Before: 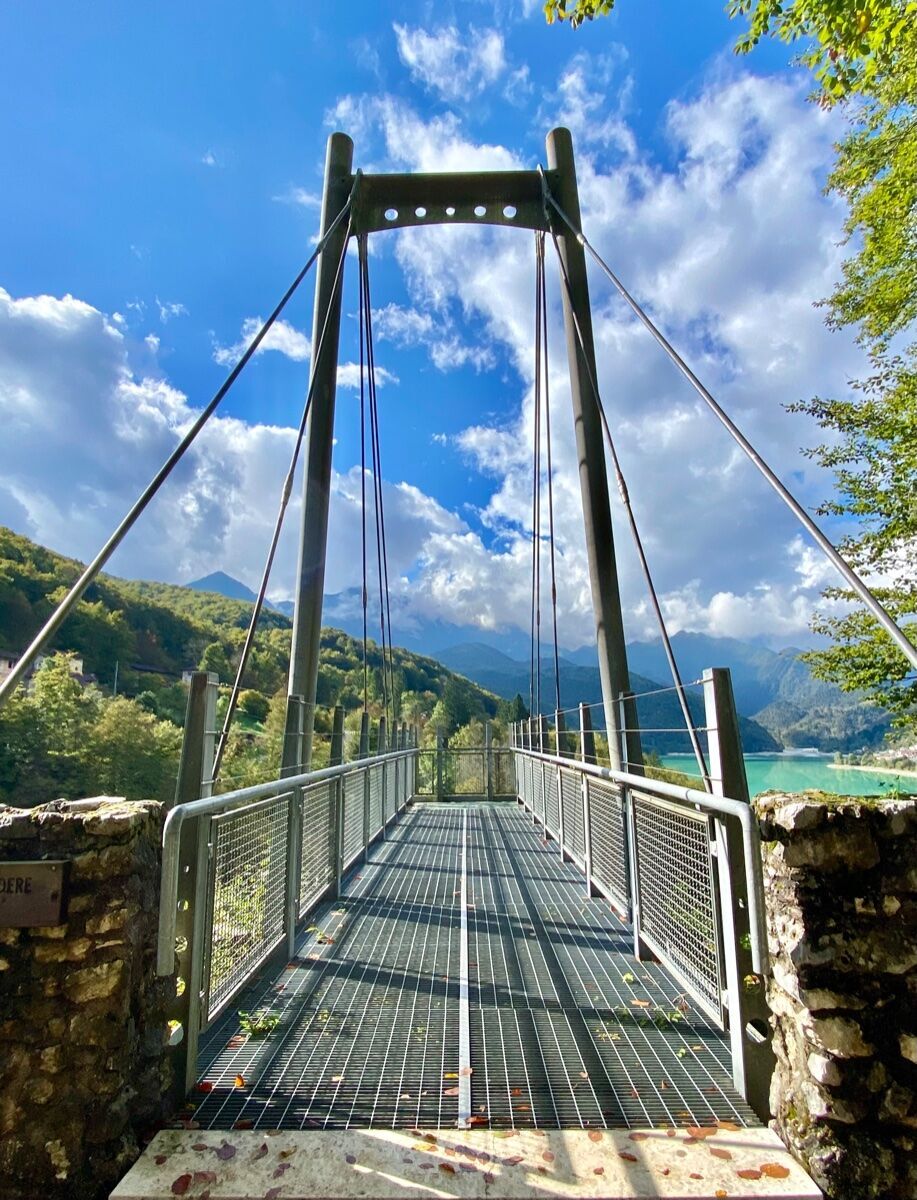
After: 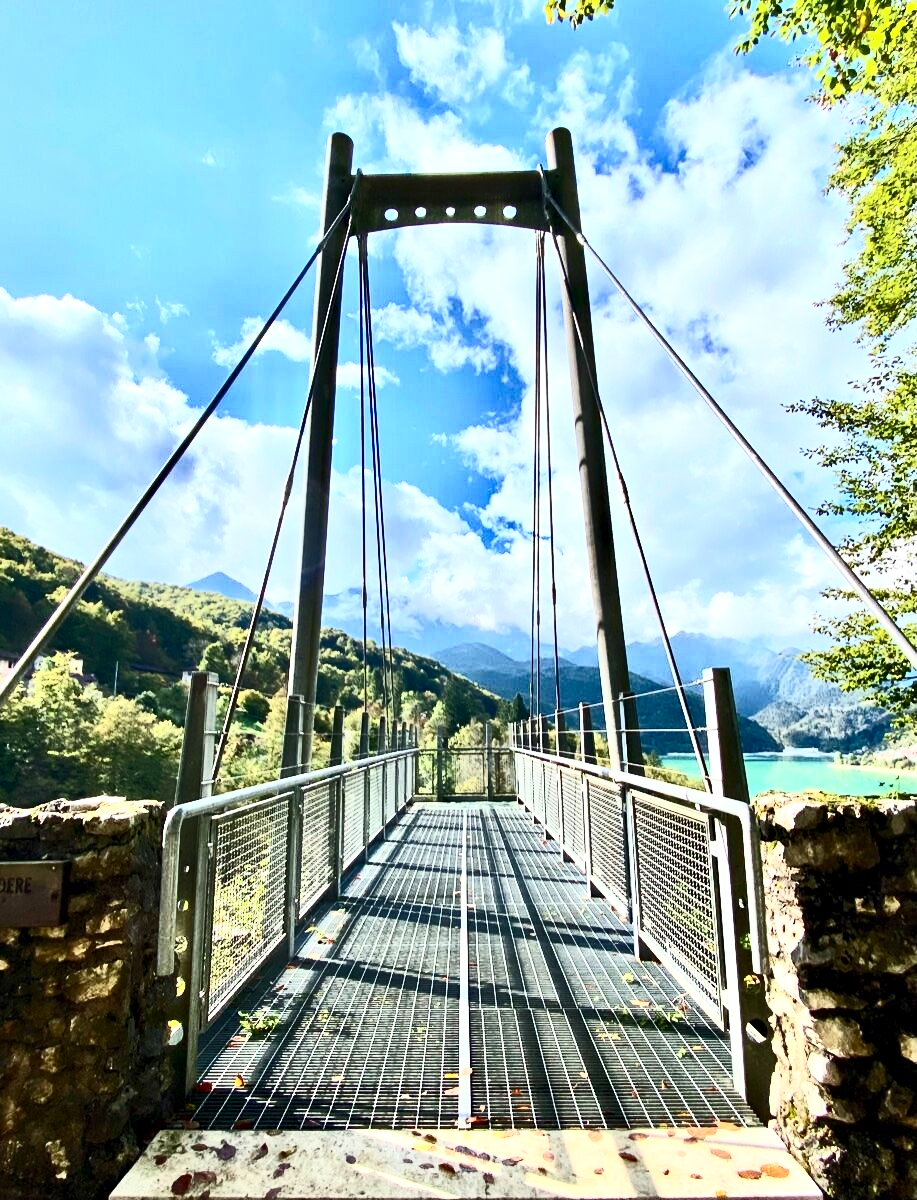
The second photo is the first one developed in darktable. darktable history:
contrast brightness saturation: contrast 0.6, brightness 0.359, saturation 0.147
contrast equalizer: y [[0.531, 0.548, 0.559, 0.557, 0.544, 0.527], [0.5 ×6], [0.5 ×6], [0 ×6], [0 ×6]]
